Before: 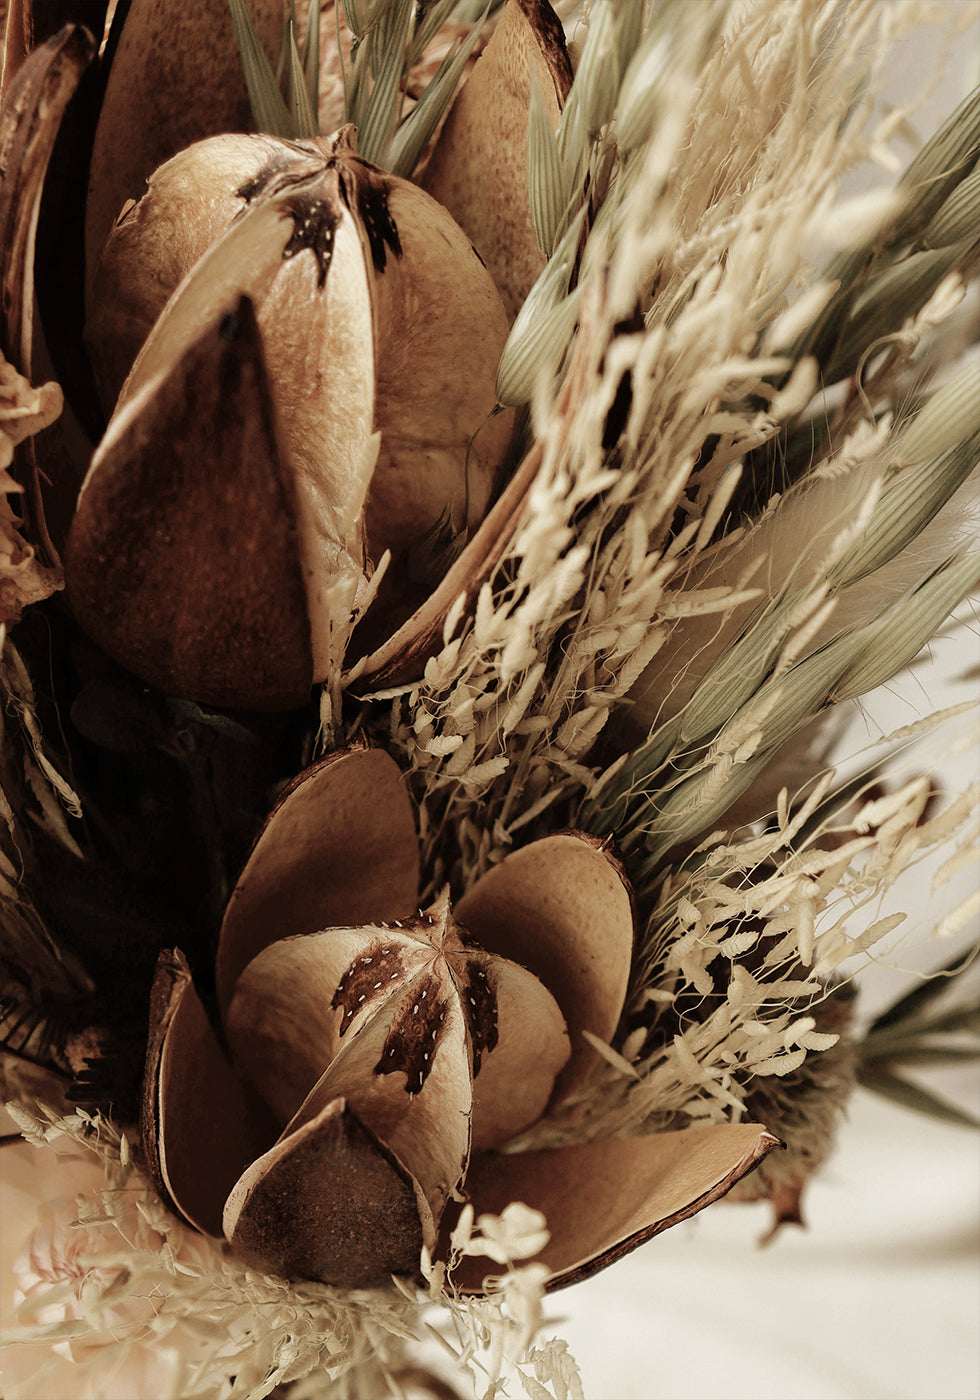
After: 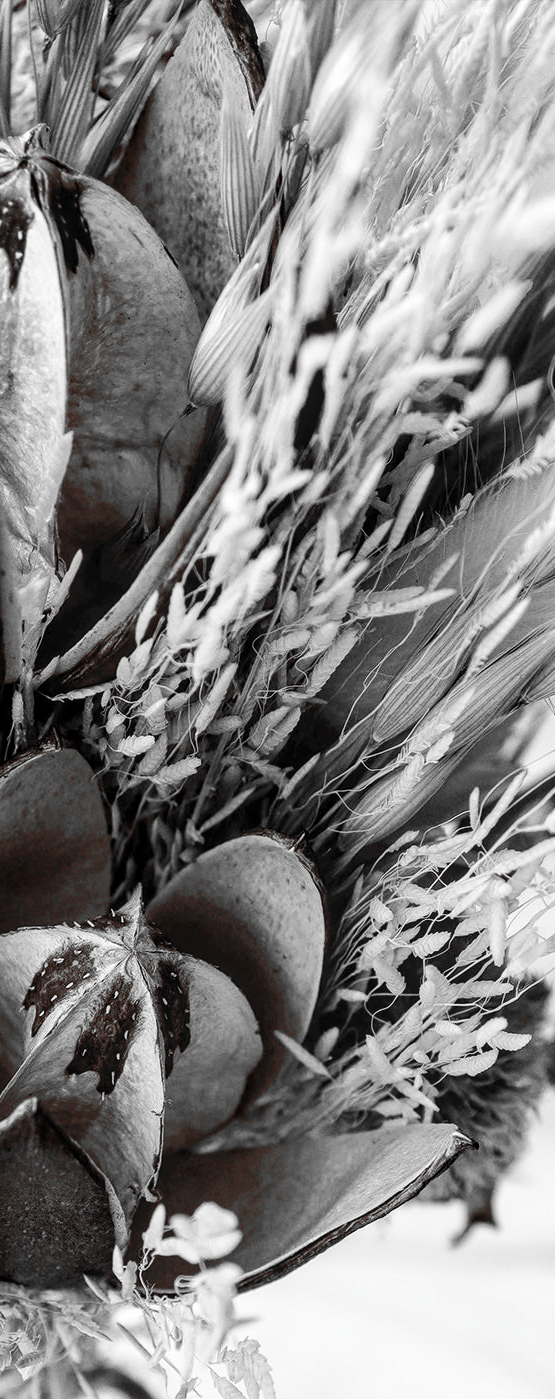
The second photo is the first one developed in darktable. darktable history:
crop: left 31.458%, top 0%, right 11.876%
color contrast: green-magenta contrast 0.96
local contrast: on, module defaults
contrast brightness saturation: contrast 0.23, brightness 0.1, saturation 0.29
color balance: mode lift, gamma, gain (sRGB), lift [0.997, 0.979, 1.021, 1.011], gamma [1, 1.084, 0.916, 0.998], gain [1, 0.87, 1.13, 1.101], contrast 4.55%, contrast fulcrum 38.24%, output saturation 104.09%
color zones: curves: ch1 [(0, 0.006) (0.094, 0.285) (0.171, 0.001) (0.429, 0.001) (0.571, 0.003) (0.714, 0.004) (0.857, 0.004) (1, 0.006)]
exposure: black level correction 0.001, compensate highlight preservation false
white balance: red 0.924, blue 1.095
